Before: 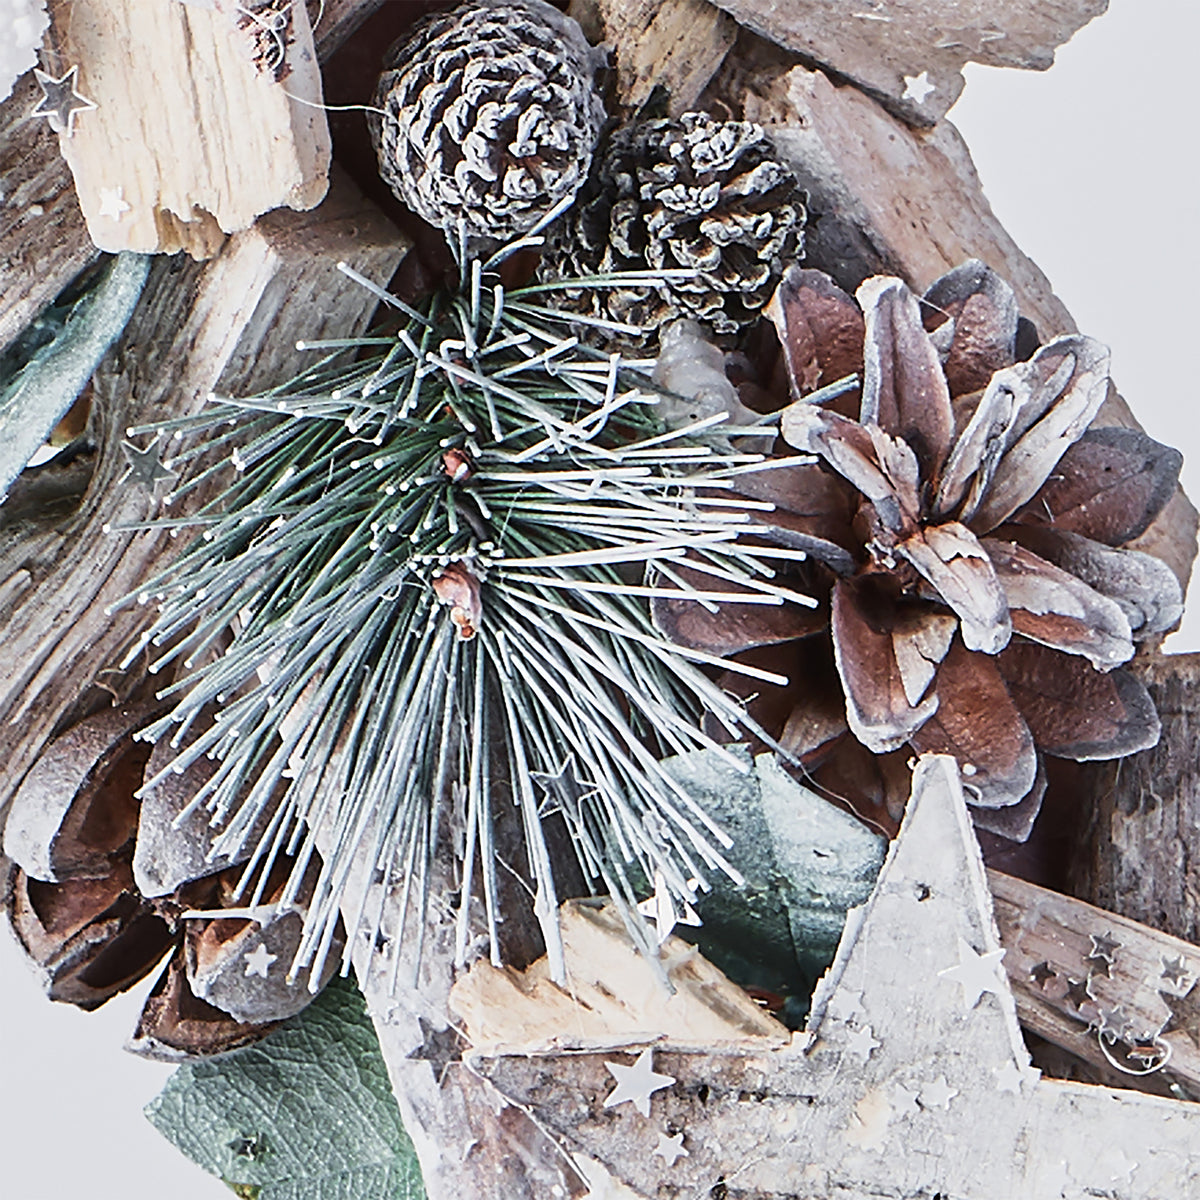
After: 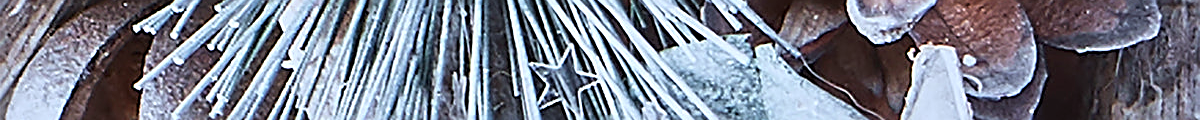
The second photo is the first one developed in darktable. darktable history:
sharpen: amount 0.575
crop and rotate: top 59.084%, bottom 30.916%
color calibration: x 0.37, y 0.382, temperature 4313.32 K
